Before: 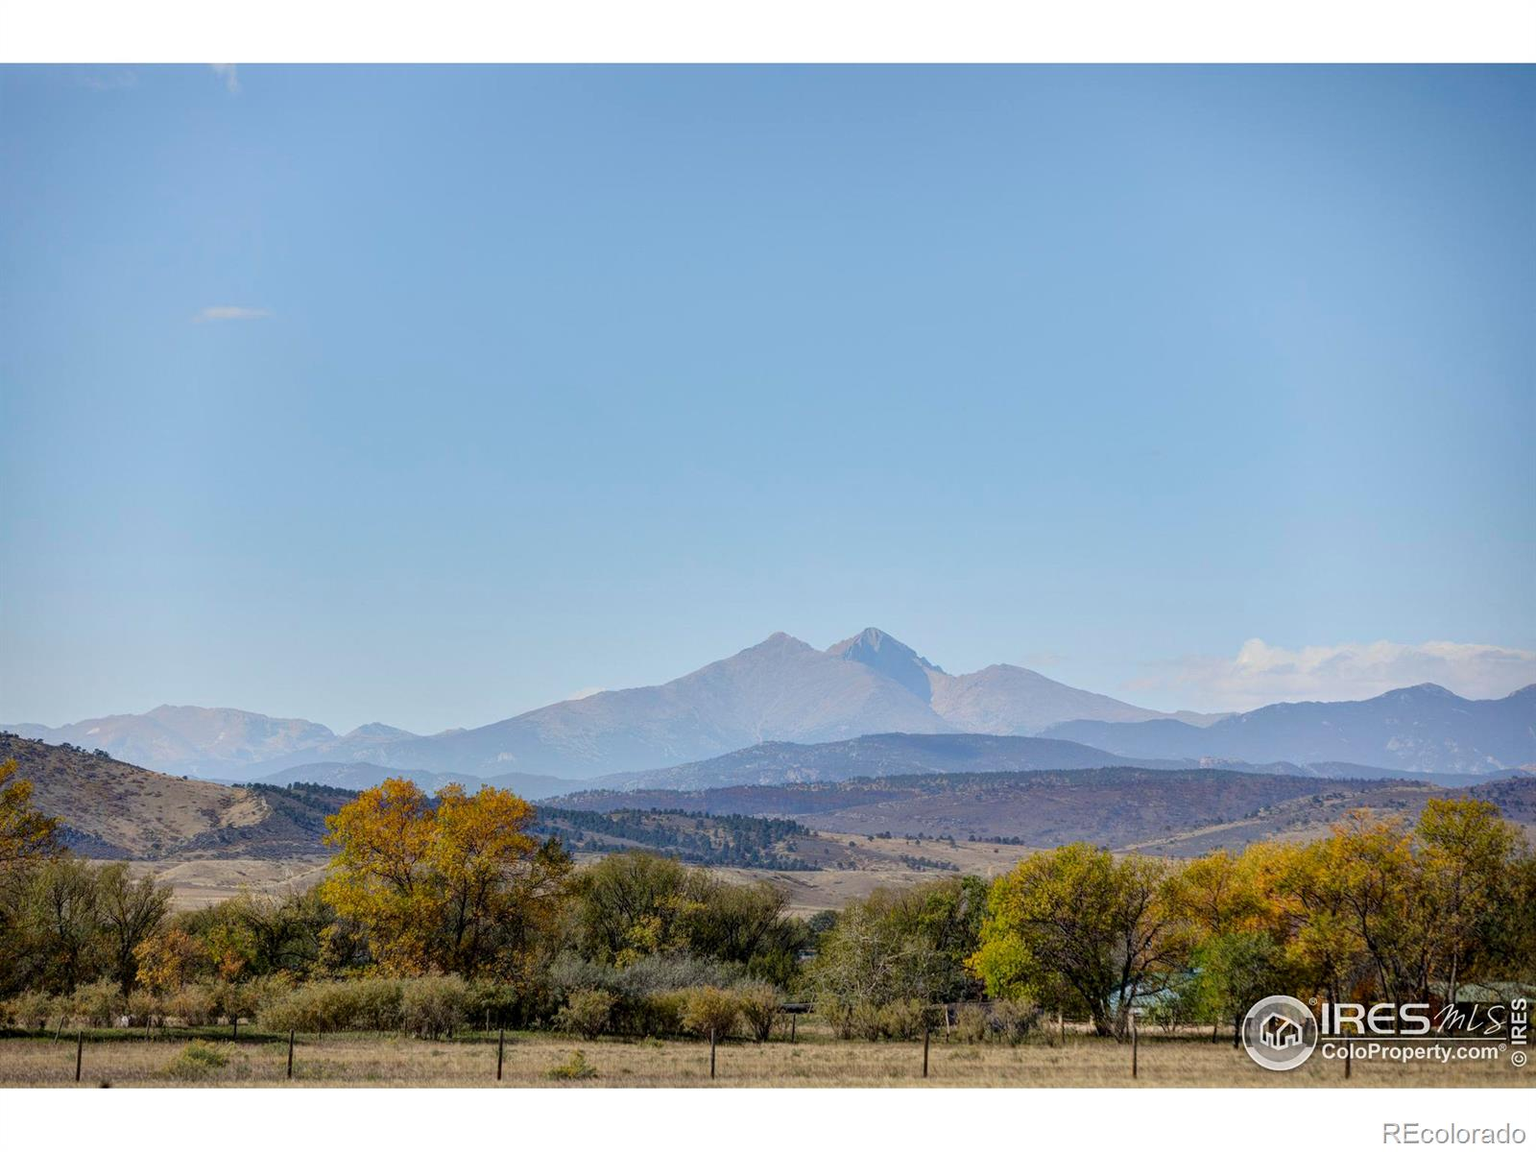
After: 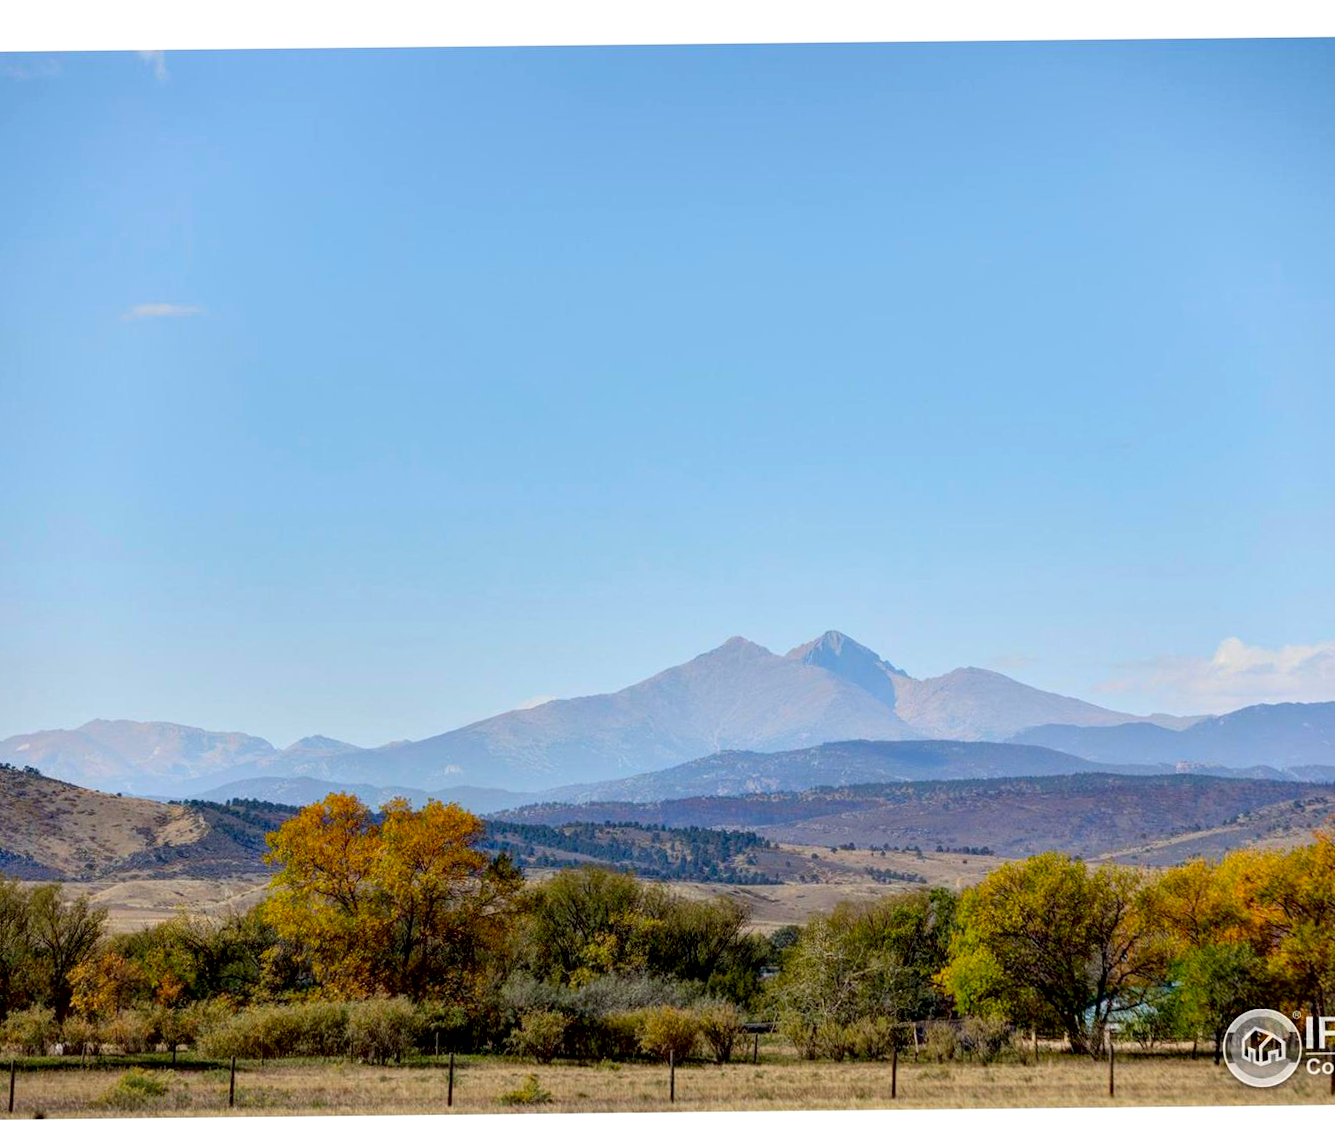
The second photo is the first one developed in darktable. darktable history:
exposure: black level correction 0.009, exposure 0.117 EV, compensate exposure bias true, compensate highlight preservation false
contrast brightness saturation: contrast 0.08, saturation 0.198
crop and rotate: angle 0.632°, left 4.091%, top 1.13%, right 11.188%, bottom 2.395%
